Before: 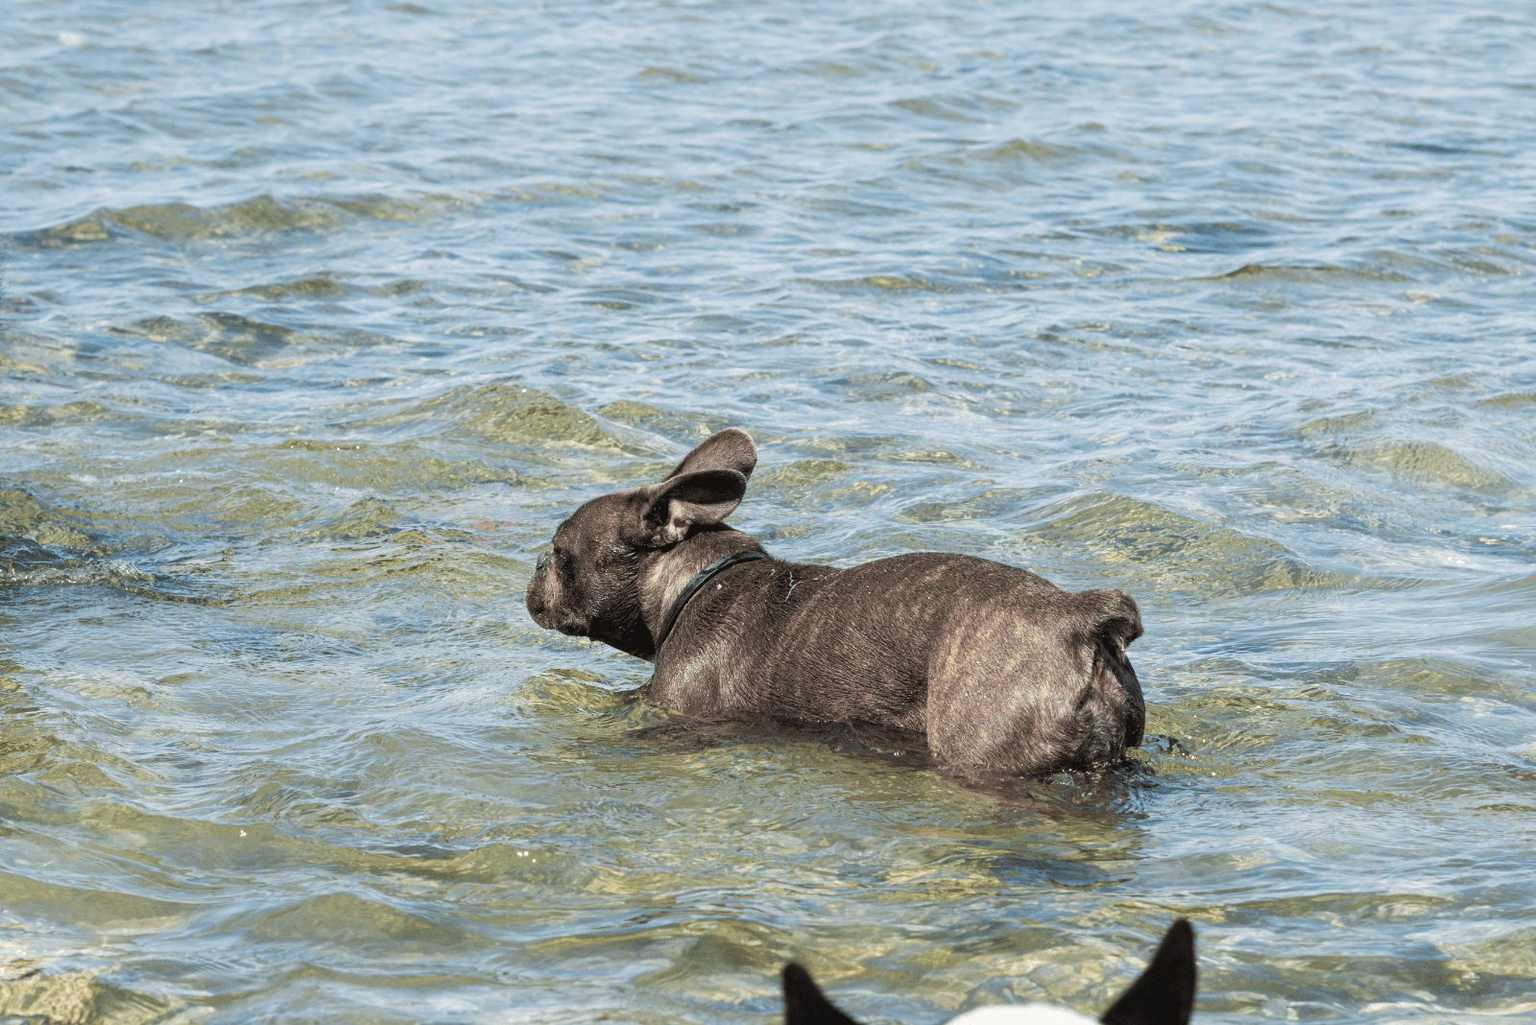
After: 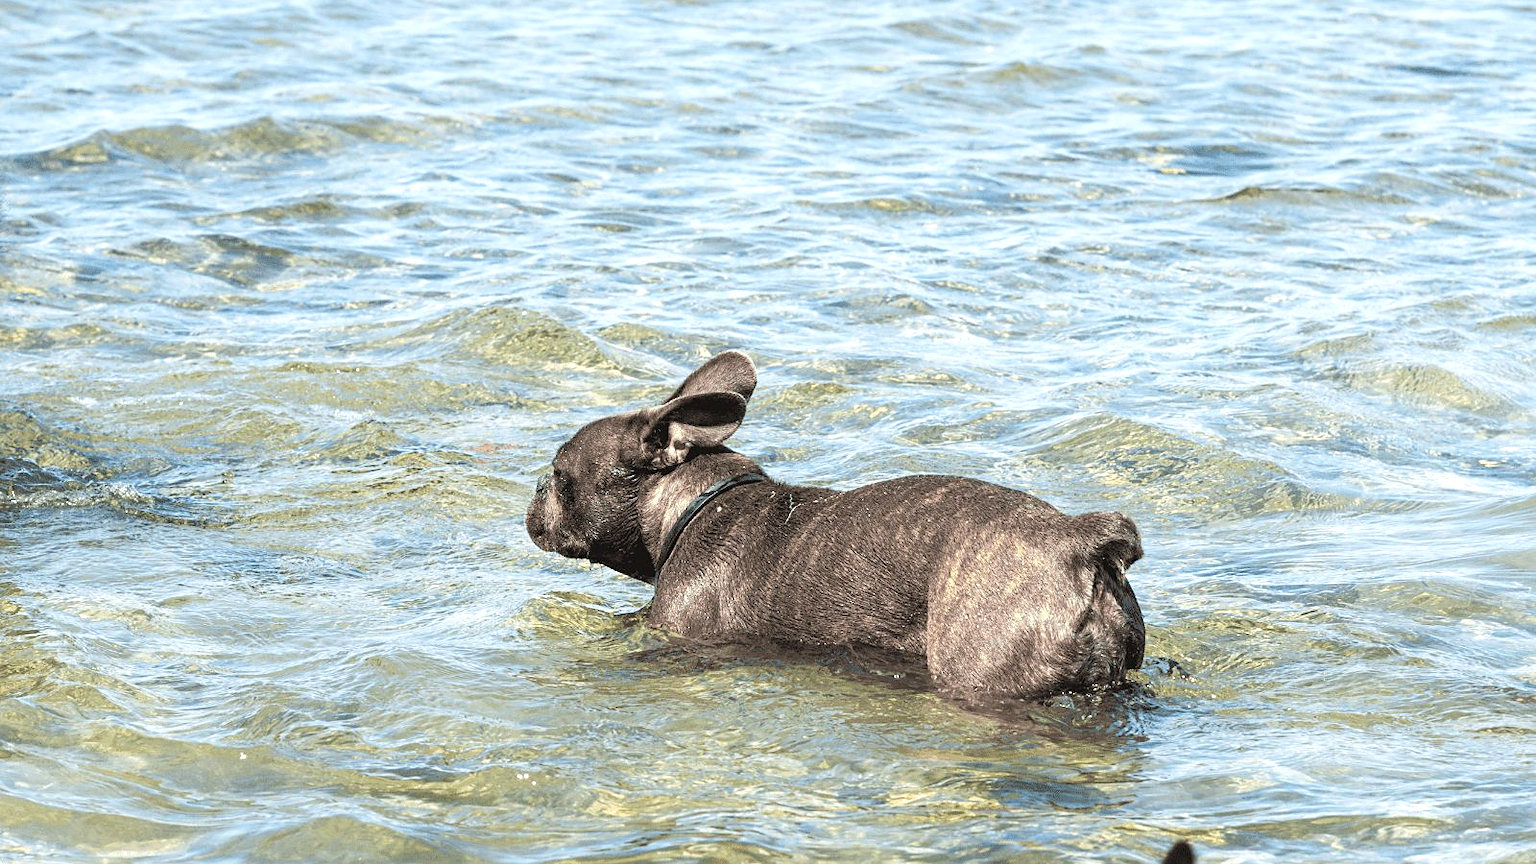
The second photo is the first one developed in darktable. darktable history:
sharpen: radius 1.606, amount 0.359, threshold 1.288
exposure: exposure 0.585 EV, compensate highlight preservation false
crop: top 7.619%, bottom 8.042%
contrast brightness saturation: contrast 0.055
